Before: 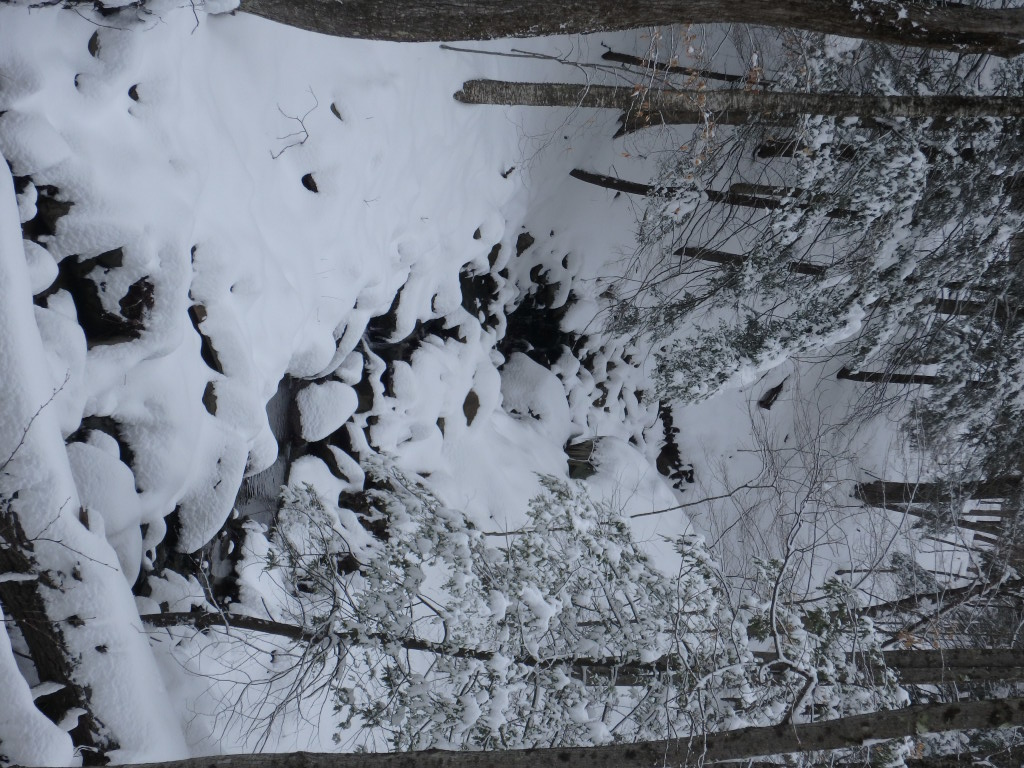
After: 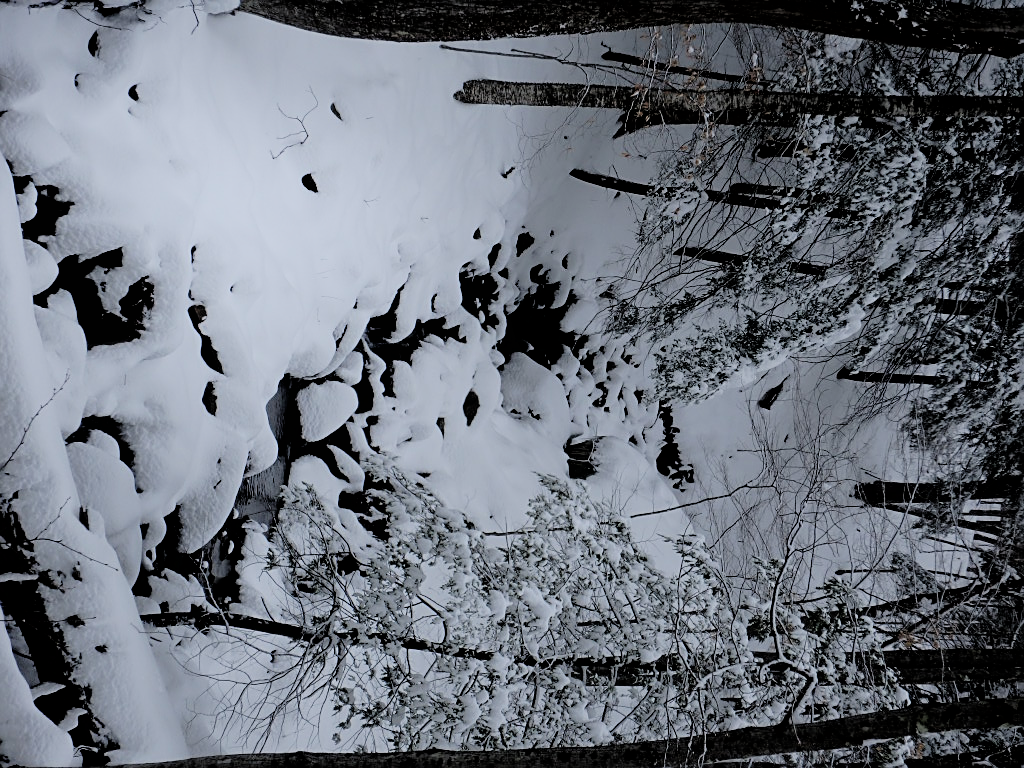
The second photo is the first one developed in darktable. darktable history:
exposure: black level correction 0.01, exposure 0.011 EV, compensate highlight preservation false
shadows and highlights: shadows -21.3, highlights 100, soften with gaussian
sharpen: on, module defaults
filmic rgb: black relative exposure -3.86 EV, white relative exposure 3.48 EV, hardness 2.63, contrast 1.103
